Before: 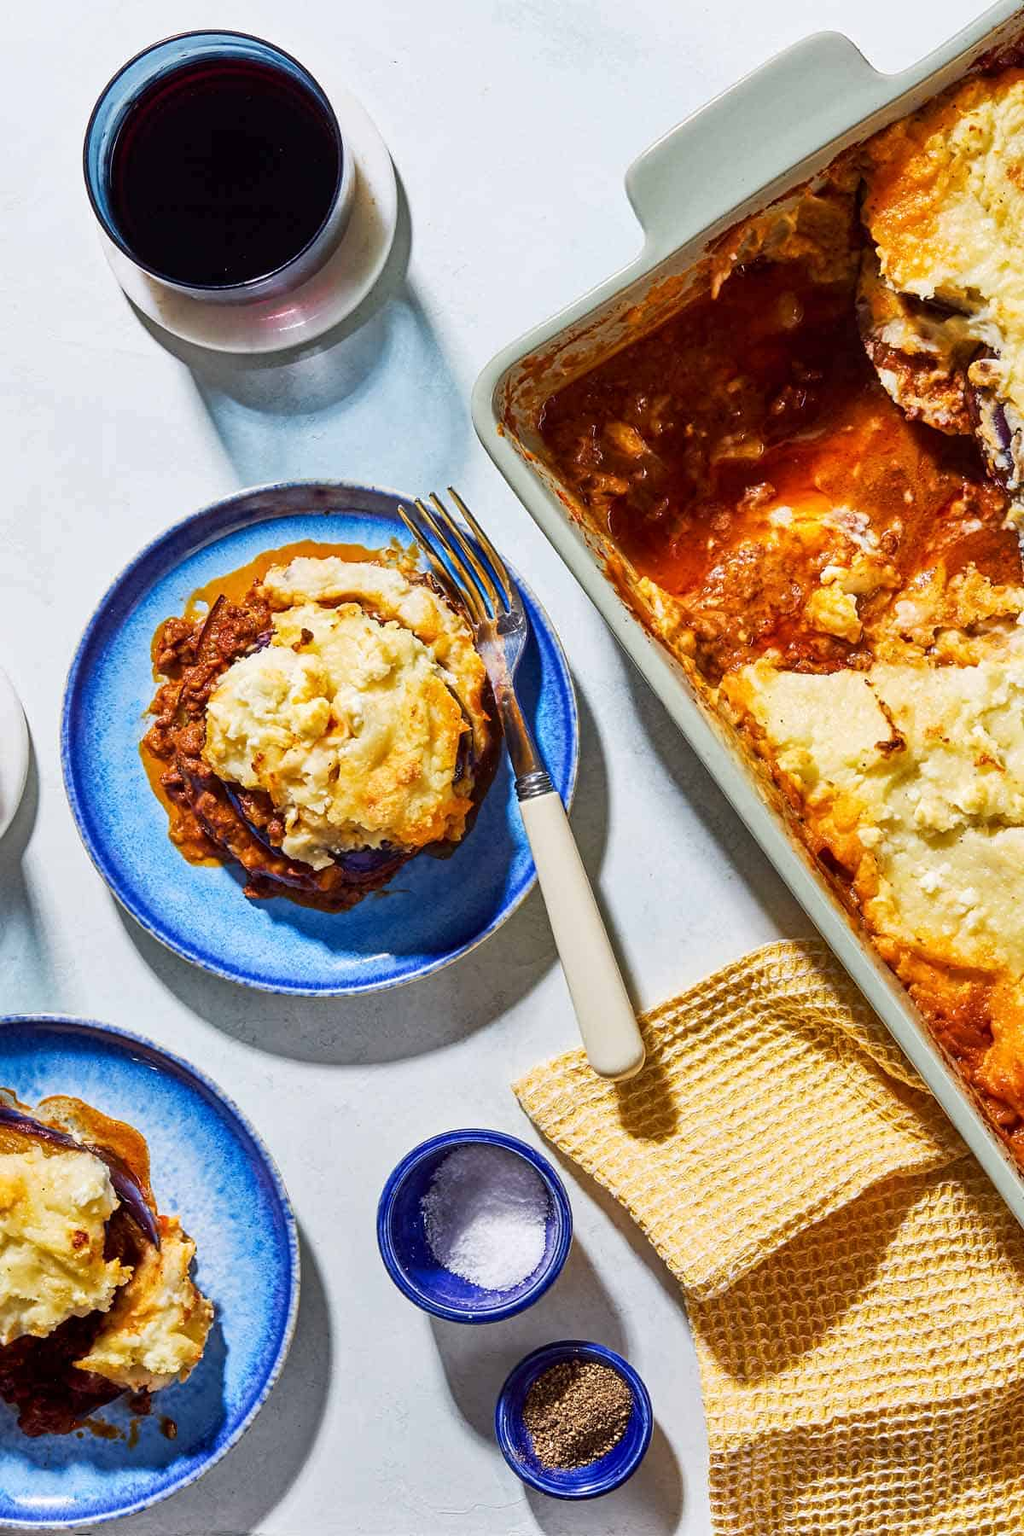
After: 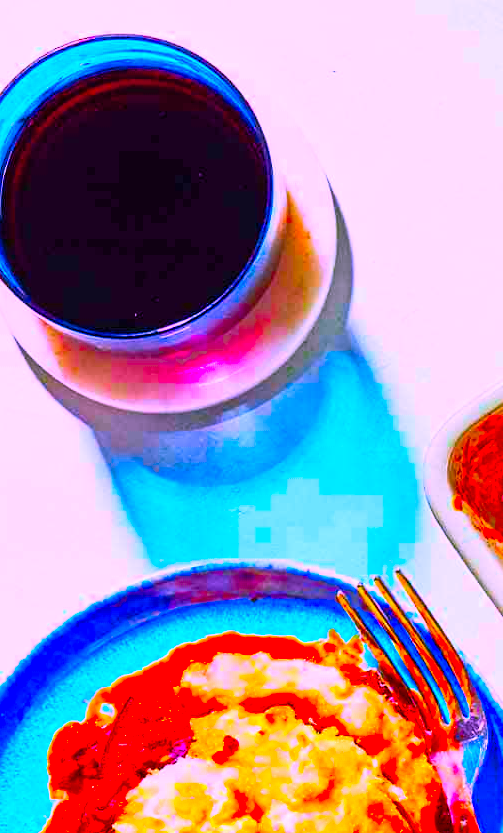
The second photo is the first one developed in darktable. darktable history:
crop and rotate: left 10.817%, top 0.062%, right 47.194%, bottom 53.626%
color balance rgb: perceptual saturation grading › global saturation 30%, global vibrance 10%
color correction: saturation 3
contrast brightness saturation: contrast 0.2, brightness 0.16, saturation 0.22
white balance: red 1.066, blue 1.119
